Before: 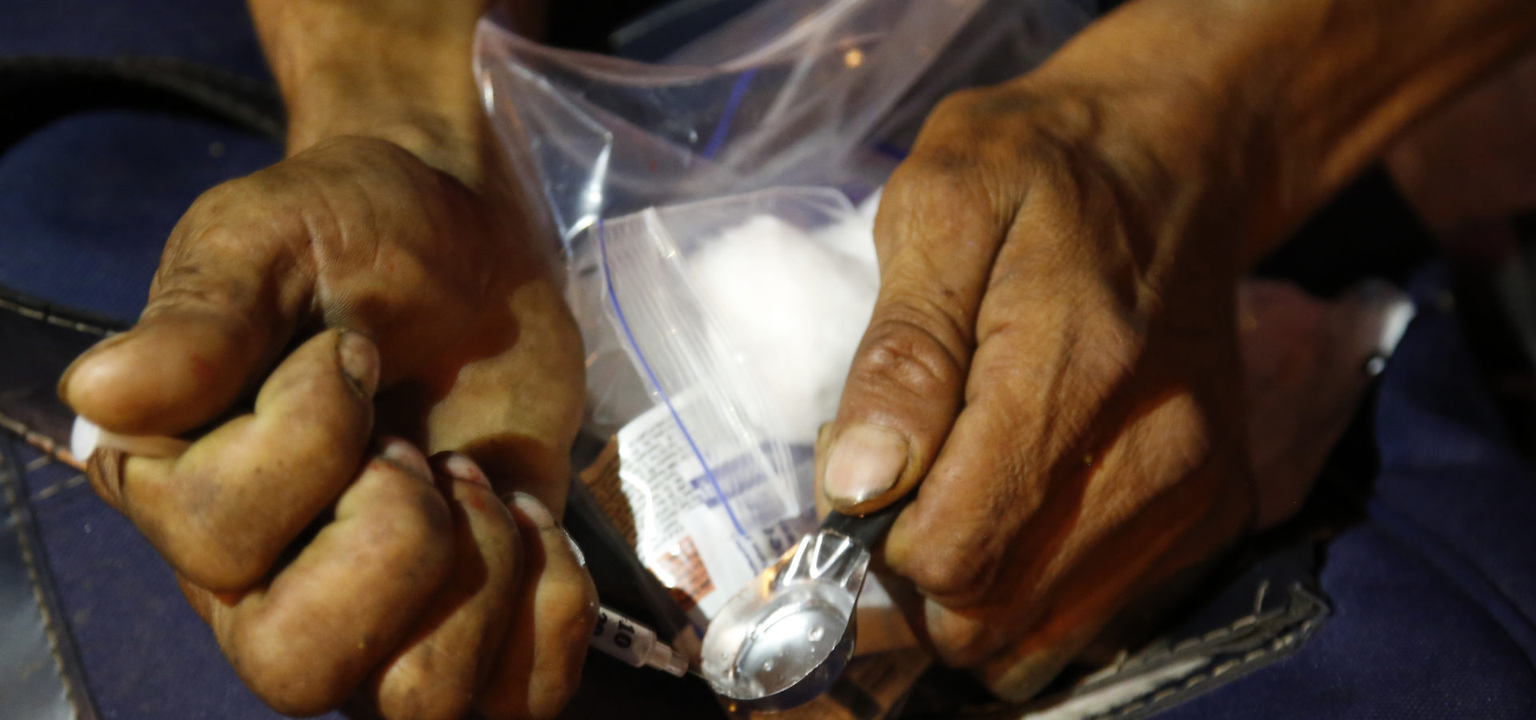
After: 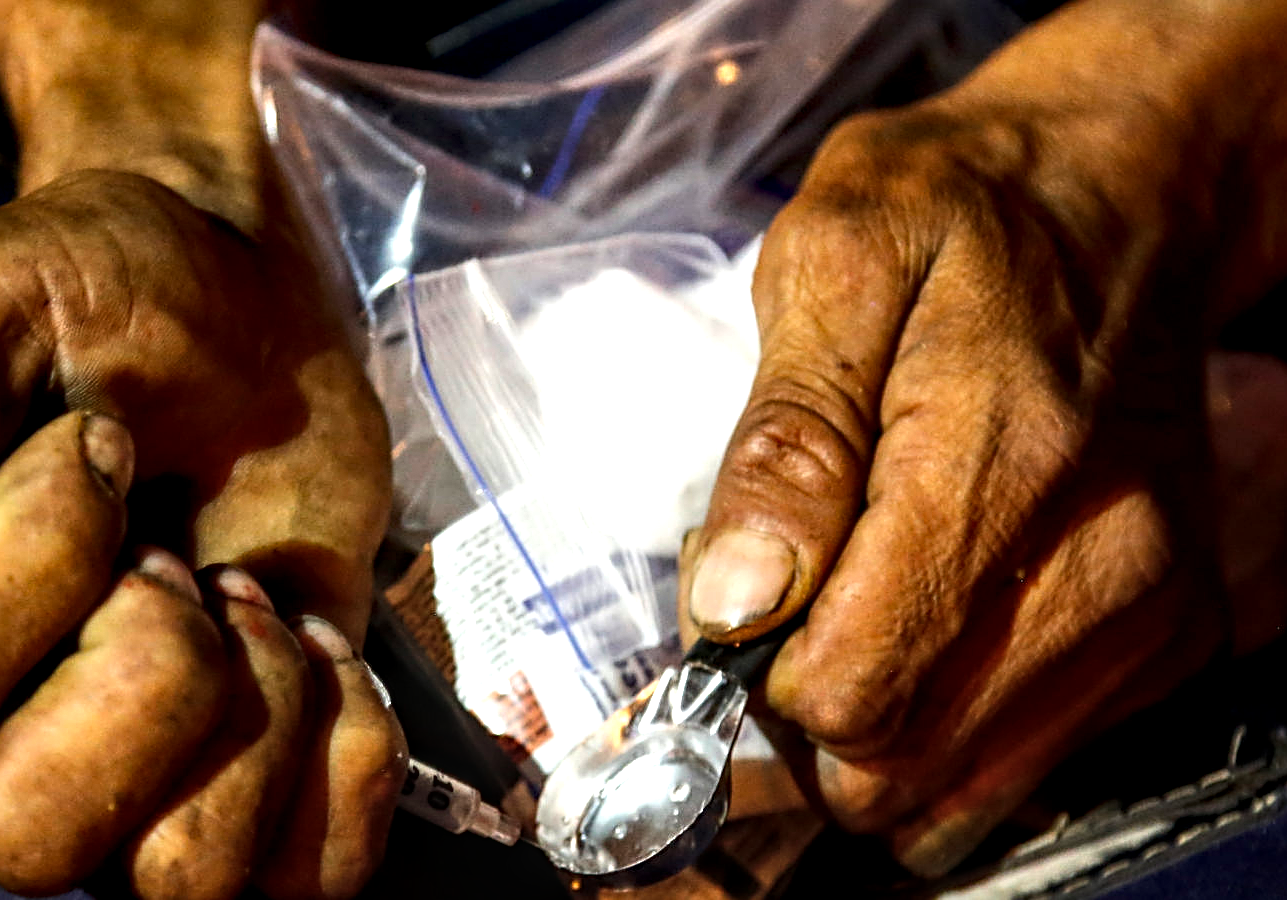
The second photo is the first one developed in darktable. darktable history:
sharpen: radius 2.541, amount 0.633
crop and rotate: left 17.723%, right 15.232%
local contrast: highlights 22%, detail 150%
tone equalizer: -8 EV -0.782 EV, -7 EV -0.685 EV, -6 EV -0.61 EV, -5 EV -0.412 EV, -3 EV 0.397 EV, -2 EV 0.6 EV, -1 EV 0.688 EV, +0 EV 0.756 EV, edges refinement/feathering 500, mask exposure compensation -1.57 EV, preserve details no
contrast brightness saturation: saturation 0.103
